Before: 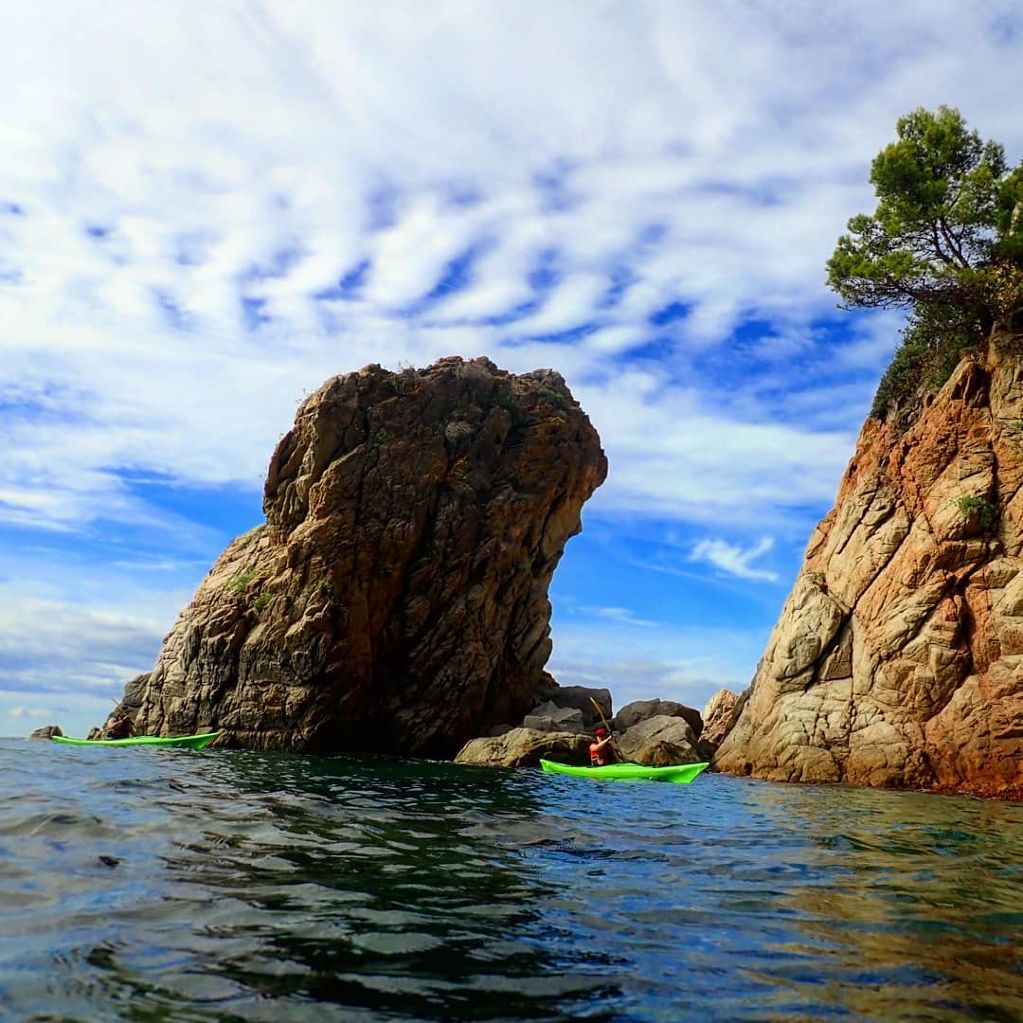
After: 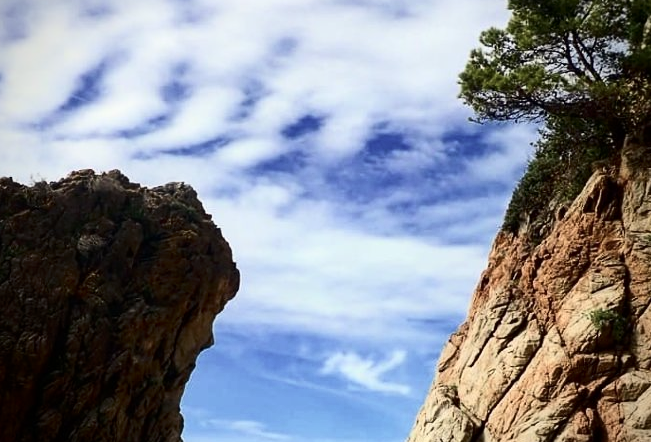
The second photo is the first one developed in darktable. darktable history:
contrast brightness saturation: contrast 0.25, saturation -0.31
vignetting: saturation 0, unbound false
white balance: red 1.009, blue 0.985
crop: left 36.005%, top 18.293%, right 0.31%, bottom 38.444%
